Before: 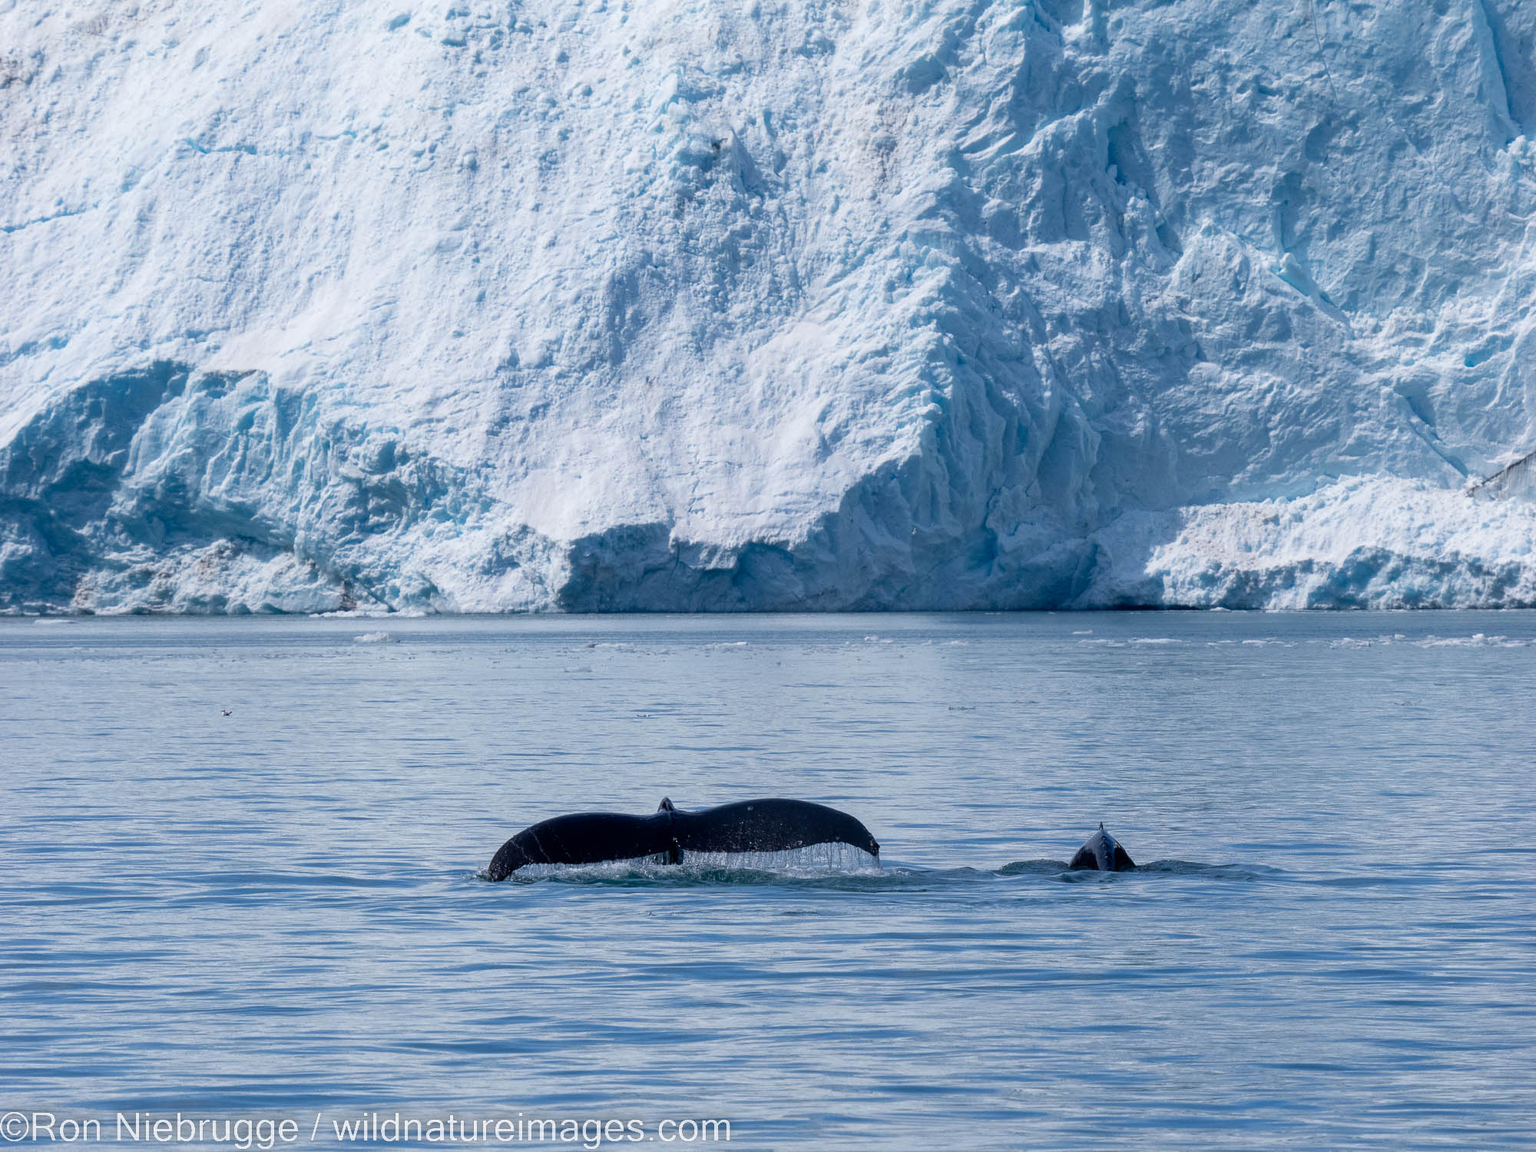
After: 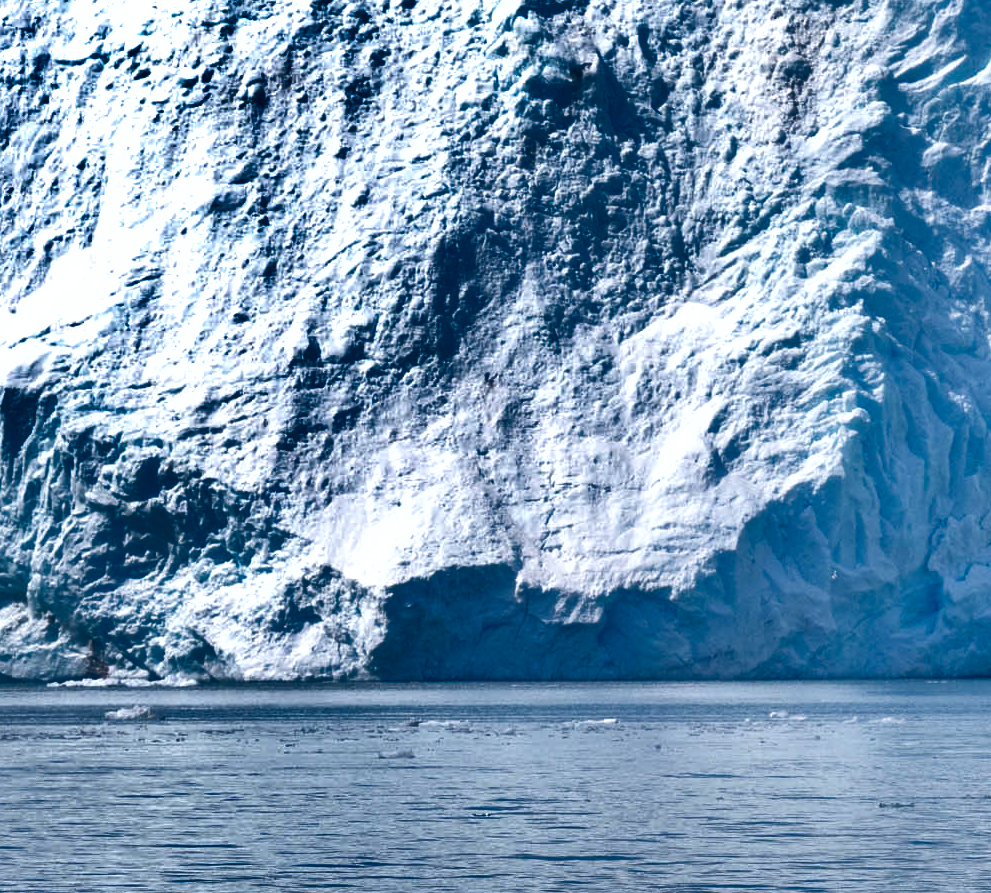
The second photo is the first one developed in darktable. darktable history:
base curve: curves: ch0 [(0, 0) (0.989, 0.992)], preserve colors none
exposure: black level correction 0.001, exposure 0.499 EV, compensate exposure bias true, compensate highlight preservation false
color balance rgb: global offset › luminance 0.78%, linear chroma grading › global chroma -15.913%, perceptual saturation grading › global saturation 20%, perceptual saturation grading › highlights -14.415%, perceptual saturation grading › shadows 49.627%, global vibrance 20%
crop: left 17.842%, top 7.848%, right 32.603%, bottom 32.611%
shadows and highlights: shadows 21.02, highlights -83.01, soften with gaussian
